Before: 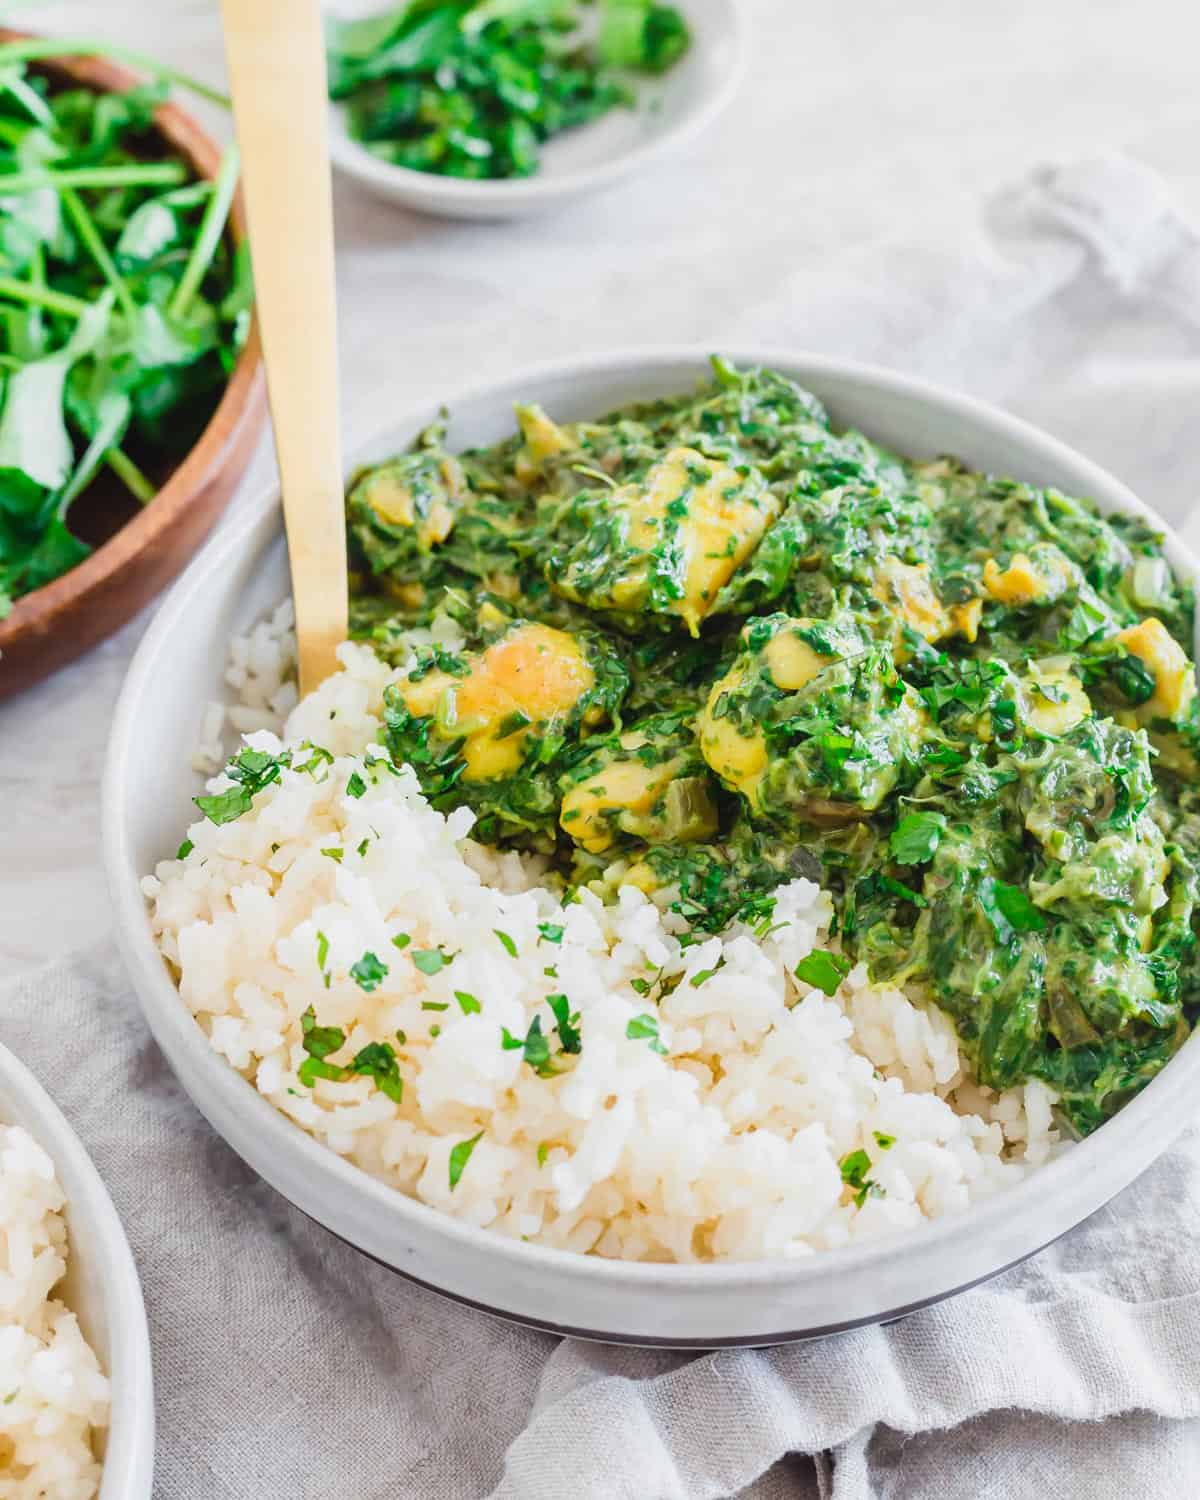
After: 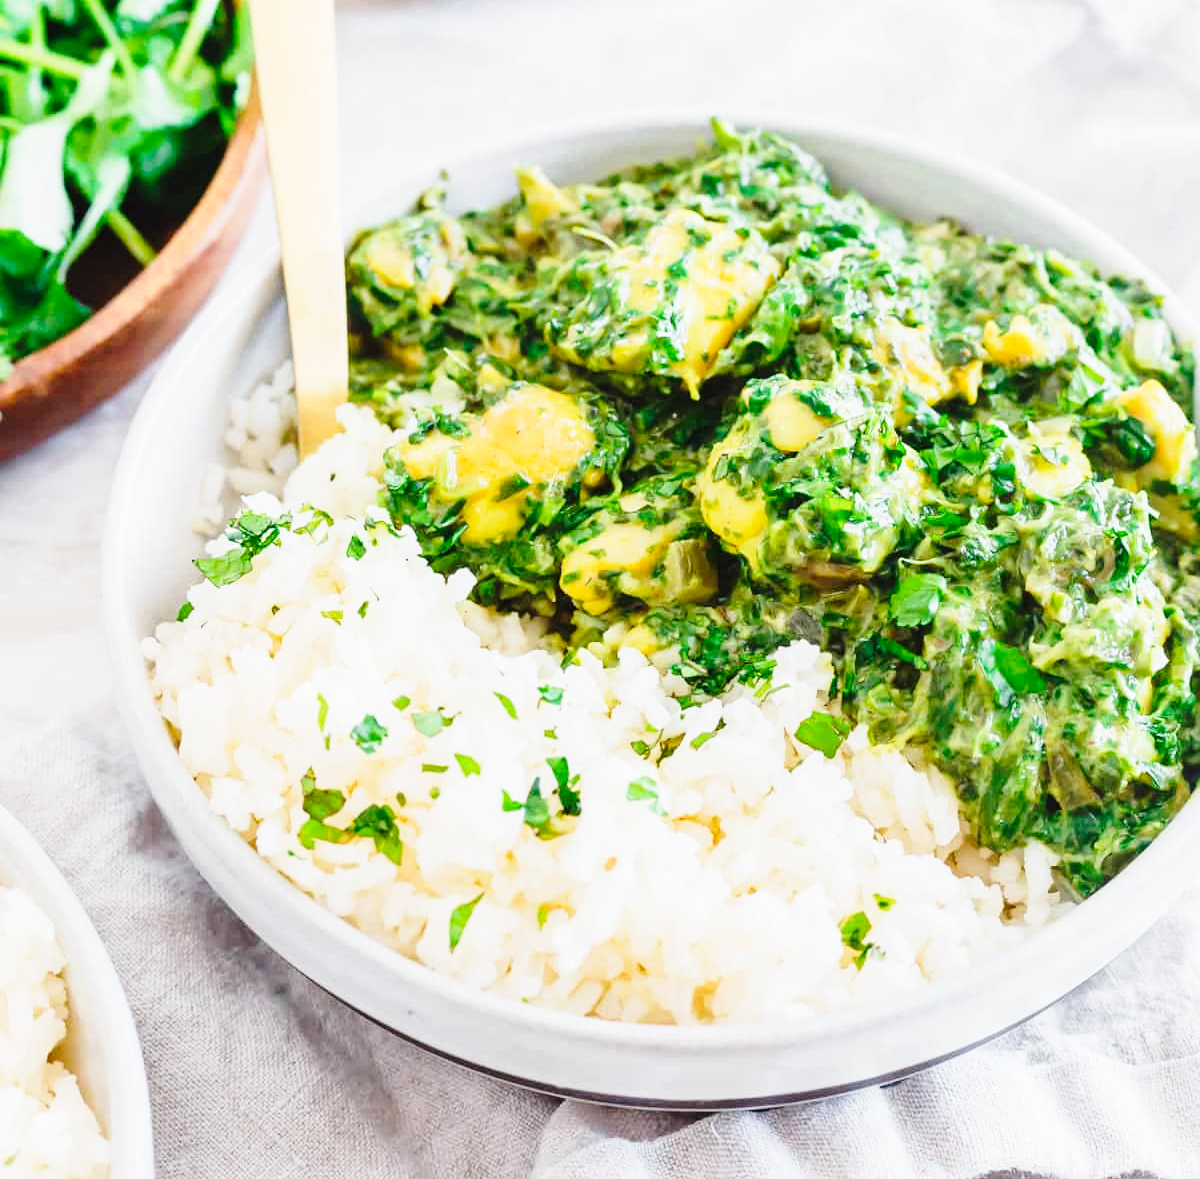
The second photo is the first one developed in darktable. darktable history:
crop and rotate: top 15.878%, bottom 5.457%
base curve: curves: ch0 [(0, 0) (0.028, 0.03) (0.121, 0.232) (0.46, 0.748) (0.859, 0.968) (1, 1)], preserve colors none
